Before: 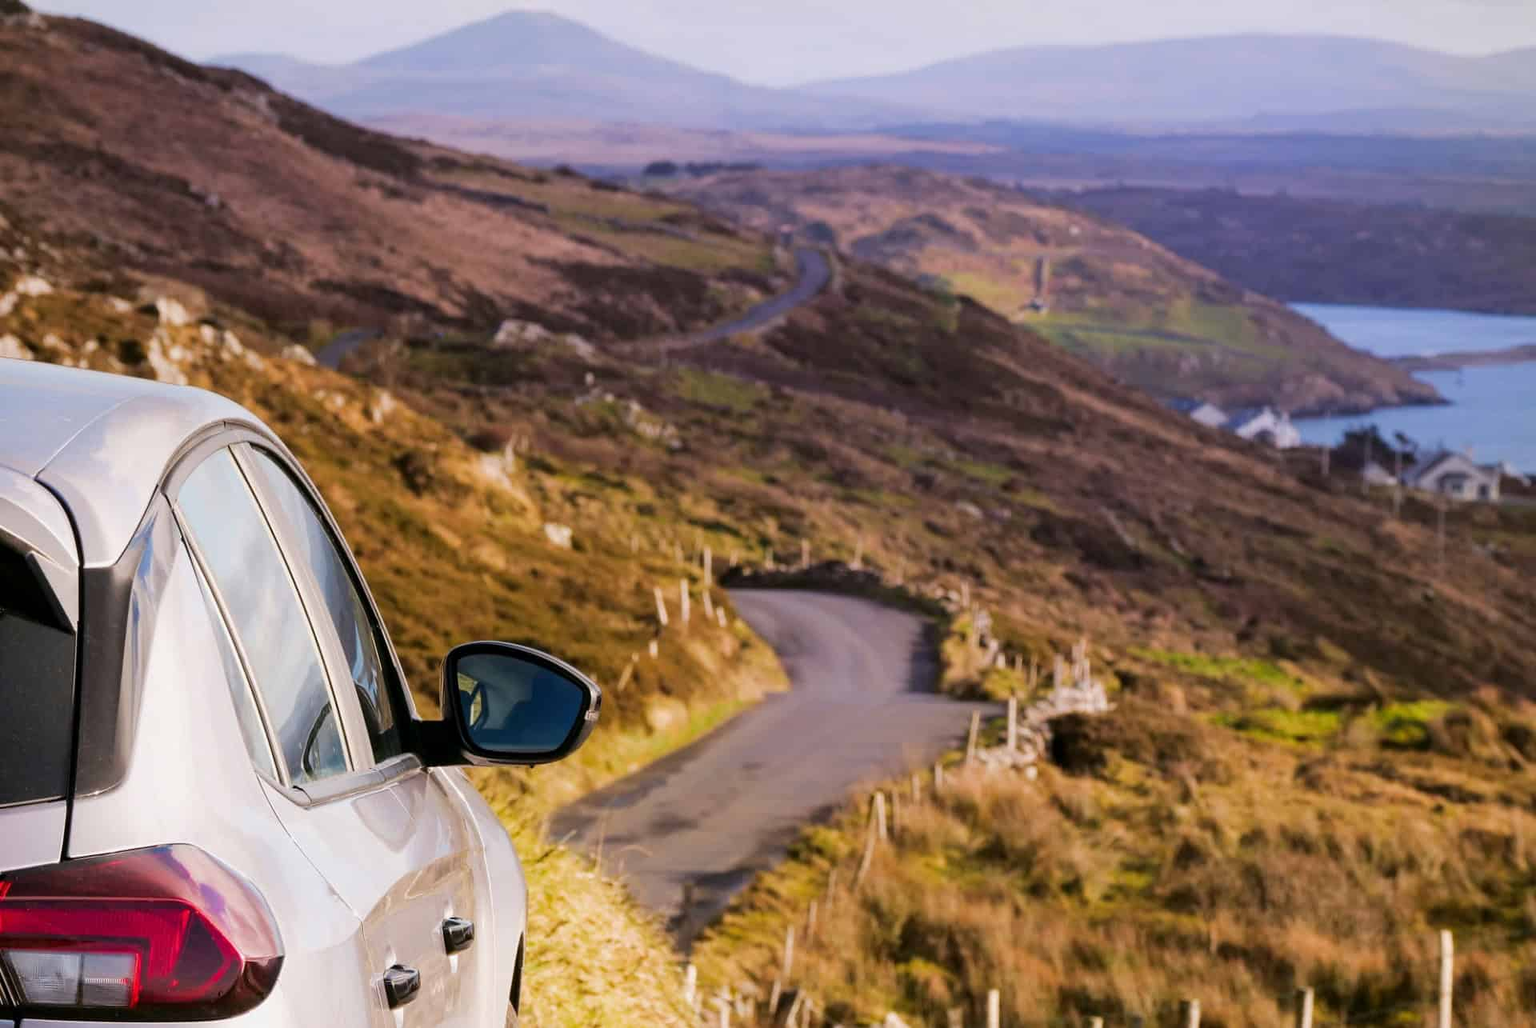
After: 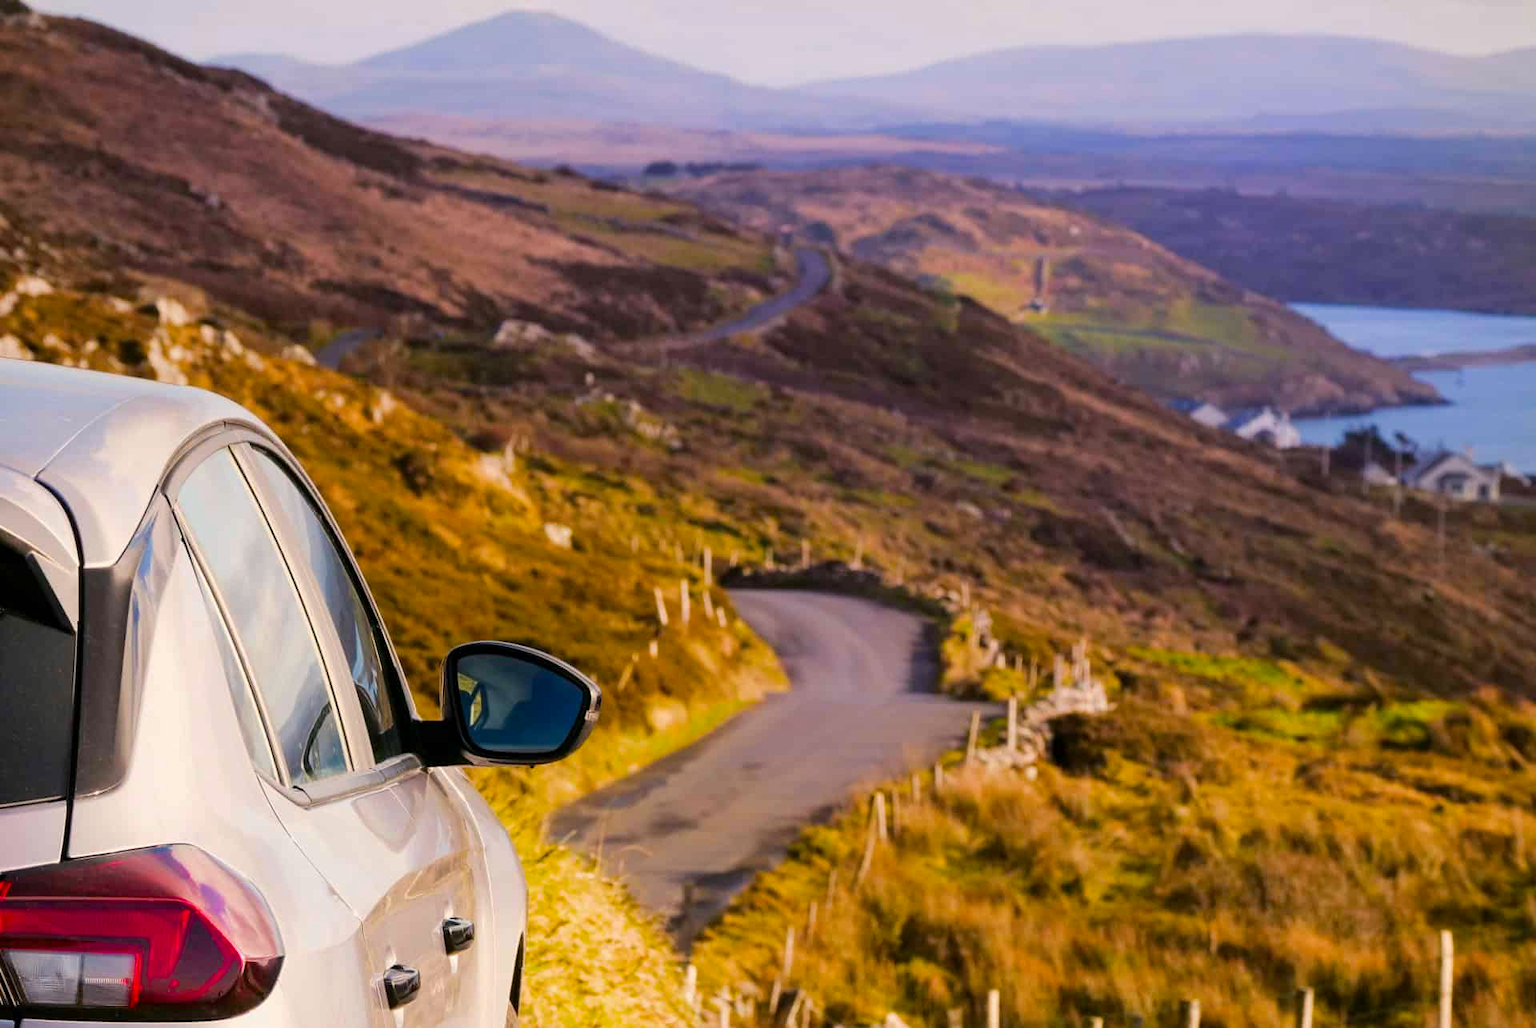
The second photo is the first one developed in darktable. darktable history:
color balance rgb: highlights gain › chroma 2.193%, highlights gain › hue 75.27°, perceptual saturation grading › global saturation 29.88%
